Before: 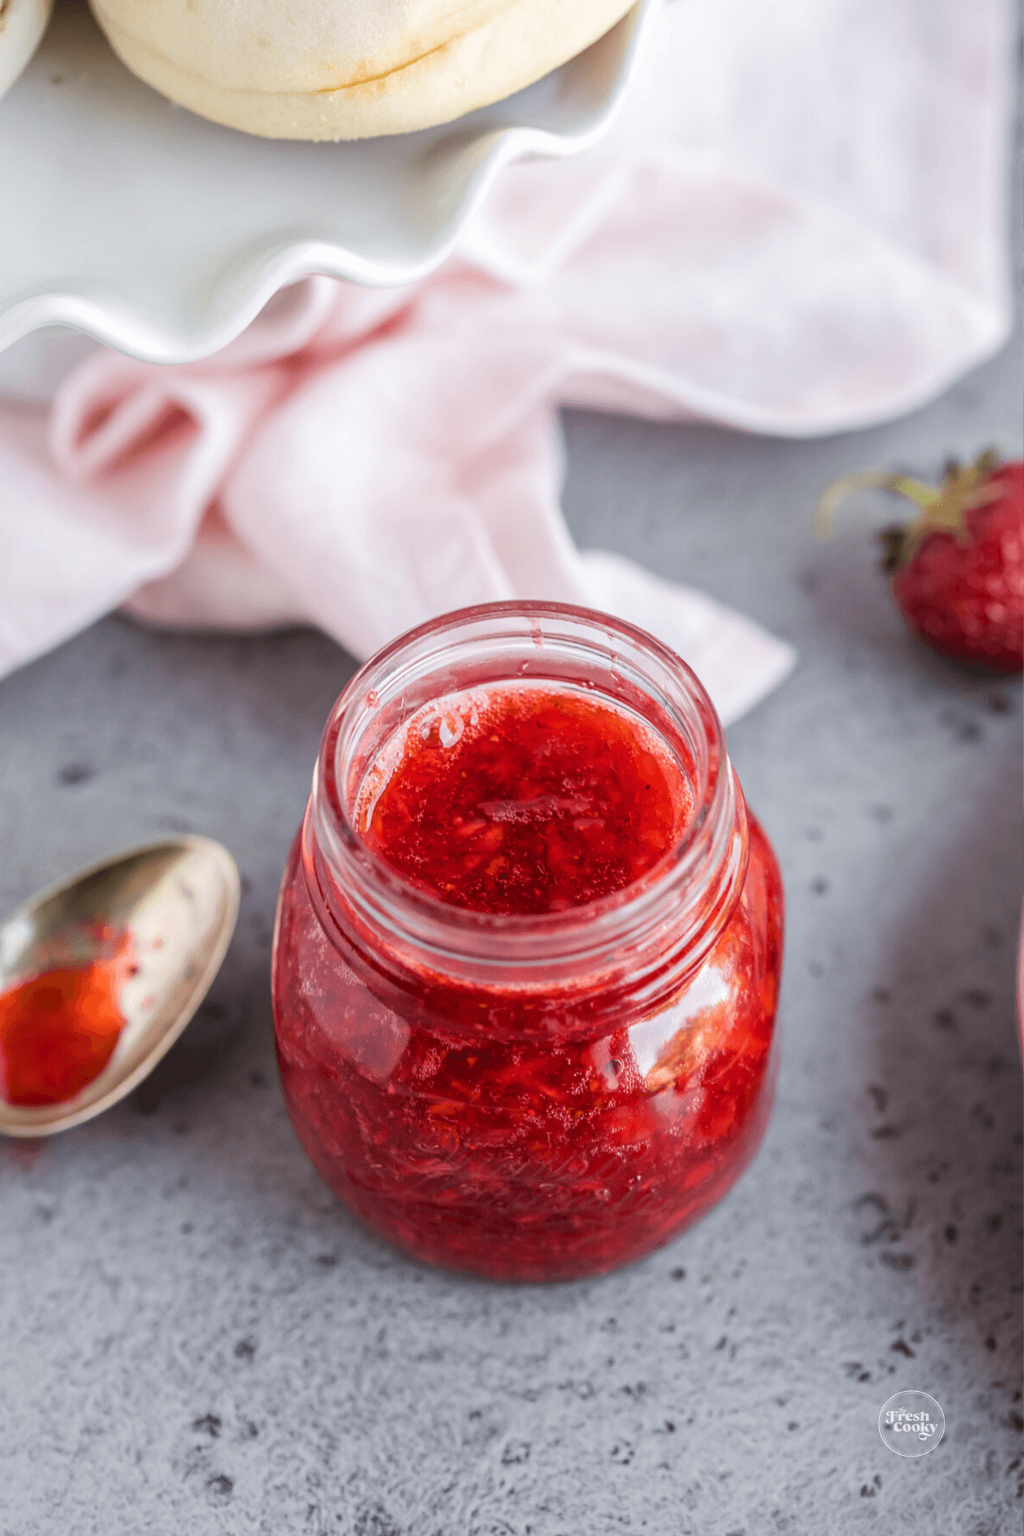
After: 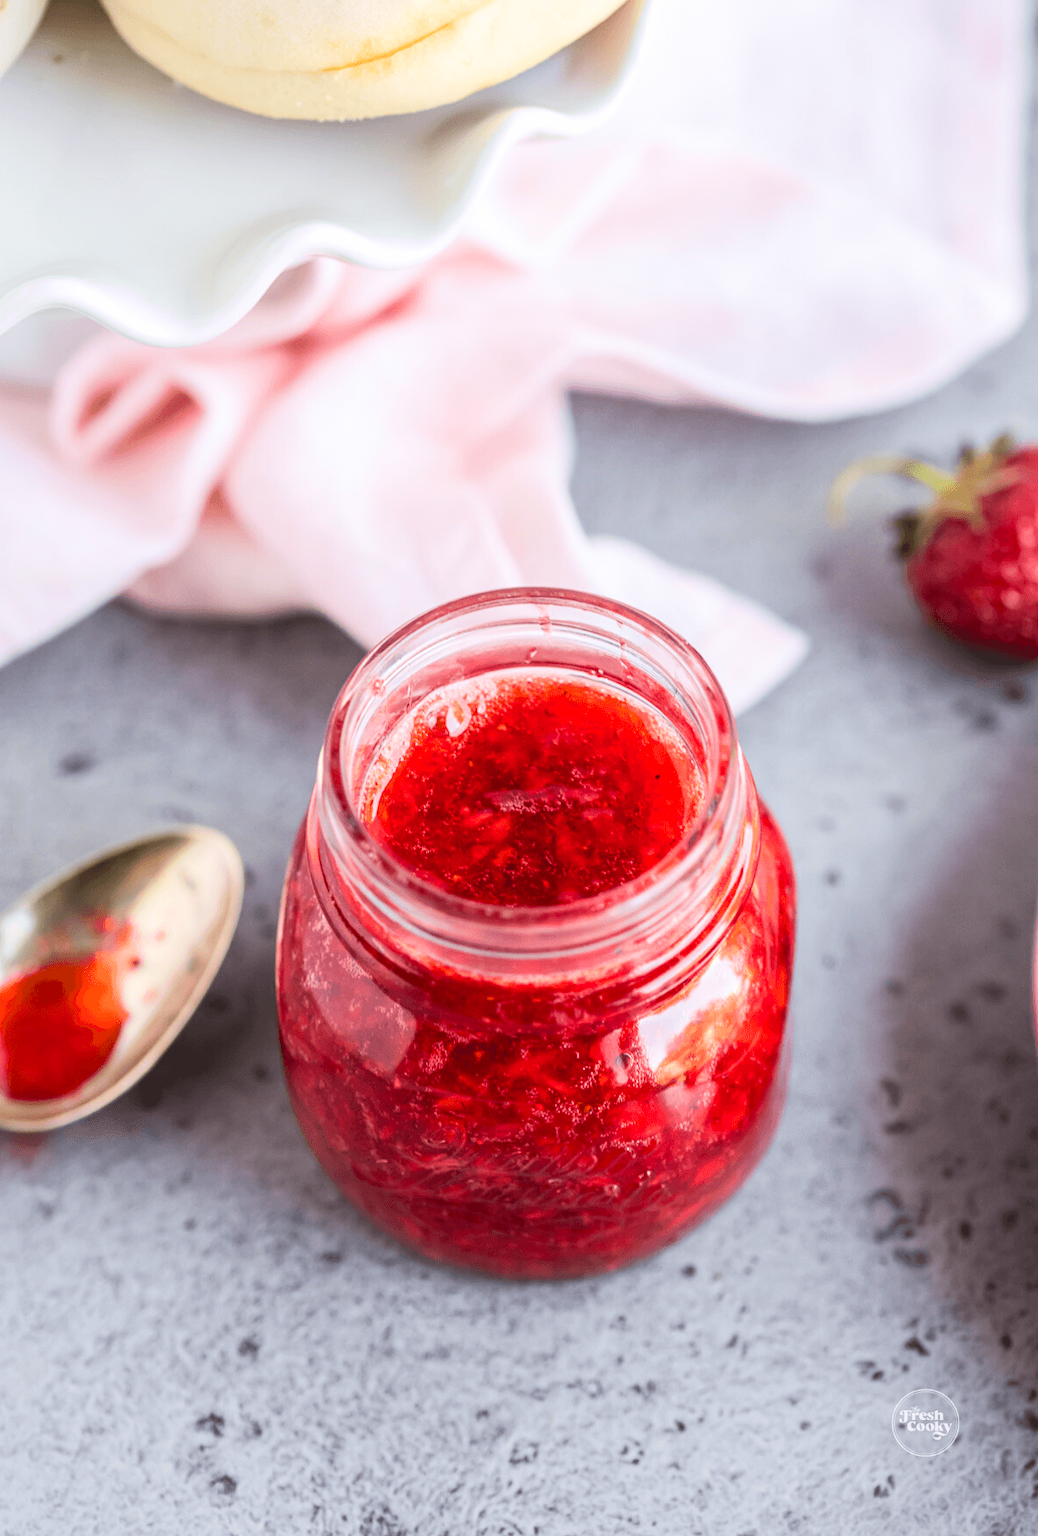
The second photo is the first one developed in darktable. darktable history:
tone equalizer: edges refinement/feathering 500, mask exposure compensation -1.57 EV, preserve details no
exposure: compensate exposure bias true, compensate highlight preservation false
contrast brightness saturation: contrast 0.2, brightness 0.161, saturation 0.227
crop: top 1.482%, right 0.022%
